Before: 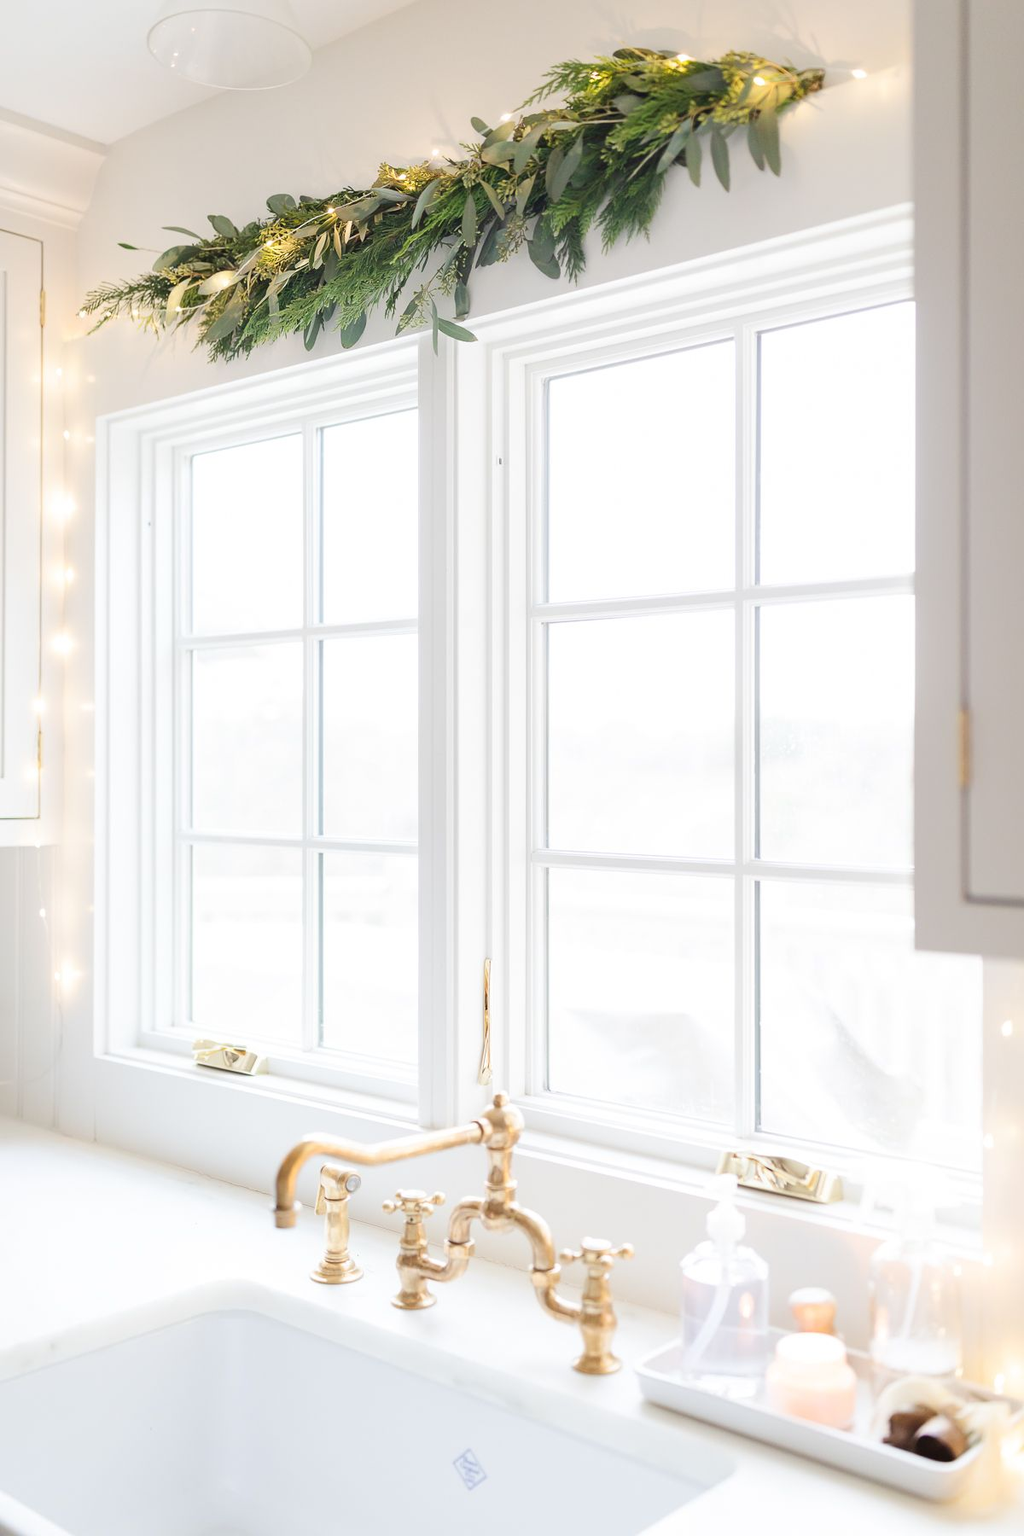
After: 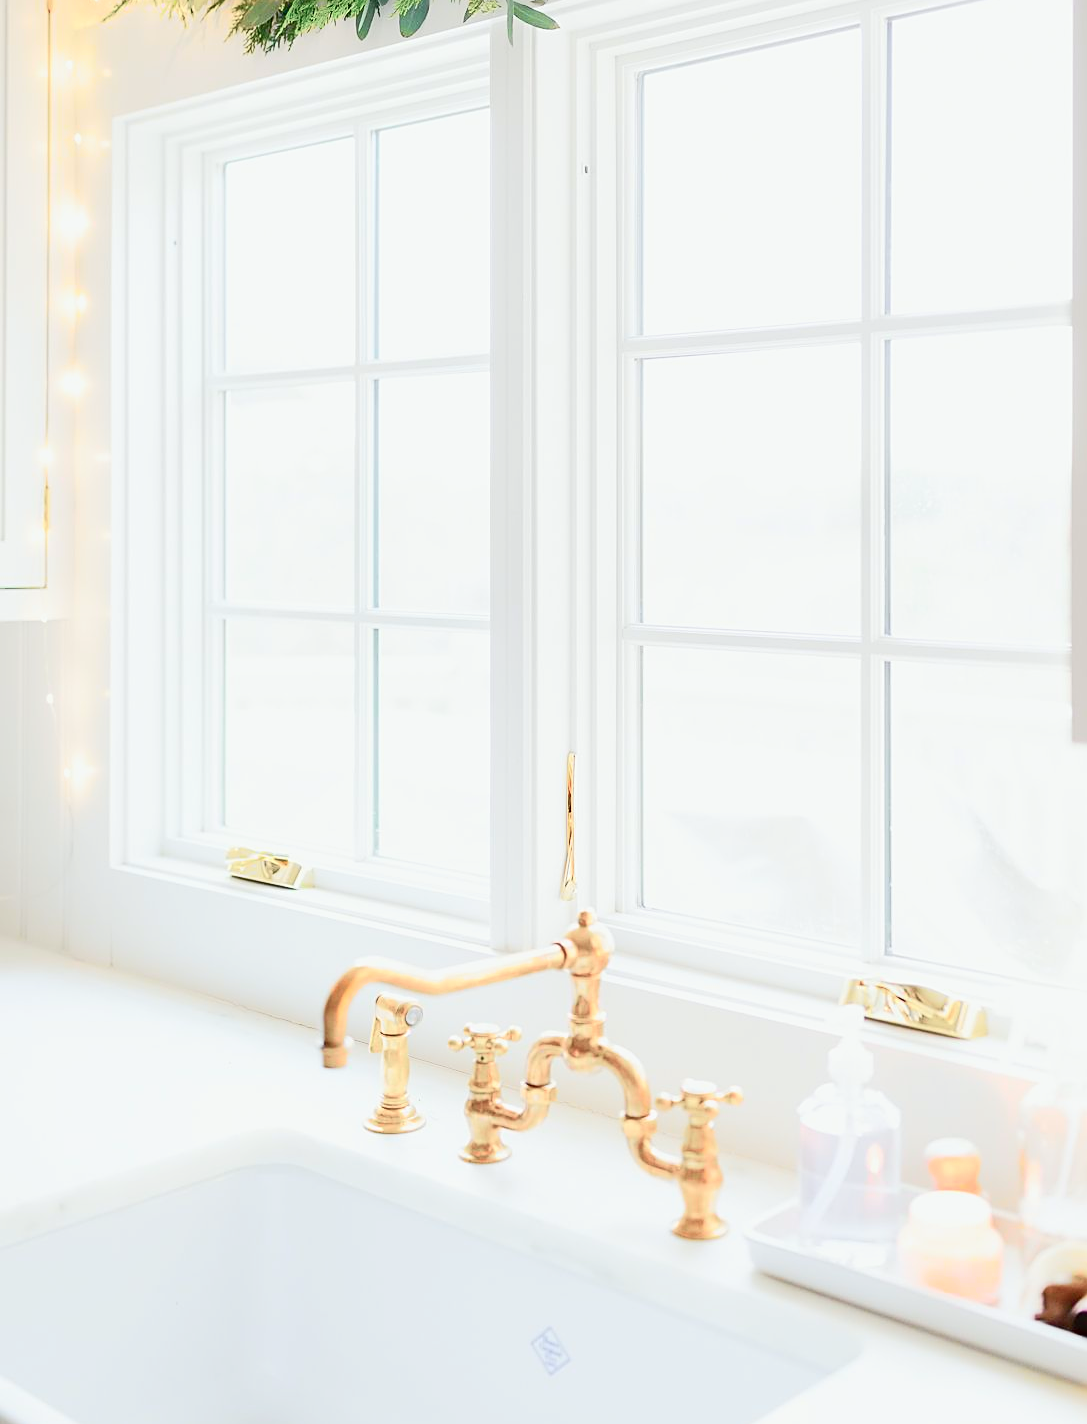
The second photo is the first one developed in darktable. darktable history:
crop: top 20.623%, right 9.364%, bottom 0.249%
tone curve: curves: ch0 [(0, 0.013) (0.104, 0.103) (0.258, 0.267) (0.448, 0.487) (0.709, 0.794) (0.895, 0.915) (0.994, 0.971)]; ch1 [(0, 0) (0.335, 0.298) (0.446, 0.413) (0.488, 0.484) (0.515, 0.508) (0.584, 0.623) (0.635, 0.661) (1, 1)]; ch2 [(0, 0) (0.314, 0.306) (0.436, 0.447) (0.502, 0.503) (0.538, 0.541) (0.568, 0.603) (0.641, 0.635) (0.717, 0.701) (1, 1)], color space Lab, independent channels, preserve colors none
sharpen: on, module defaults
haze removal: compatibility mode true, adaptive false
contrast brightness saturation: saturation 0.126
